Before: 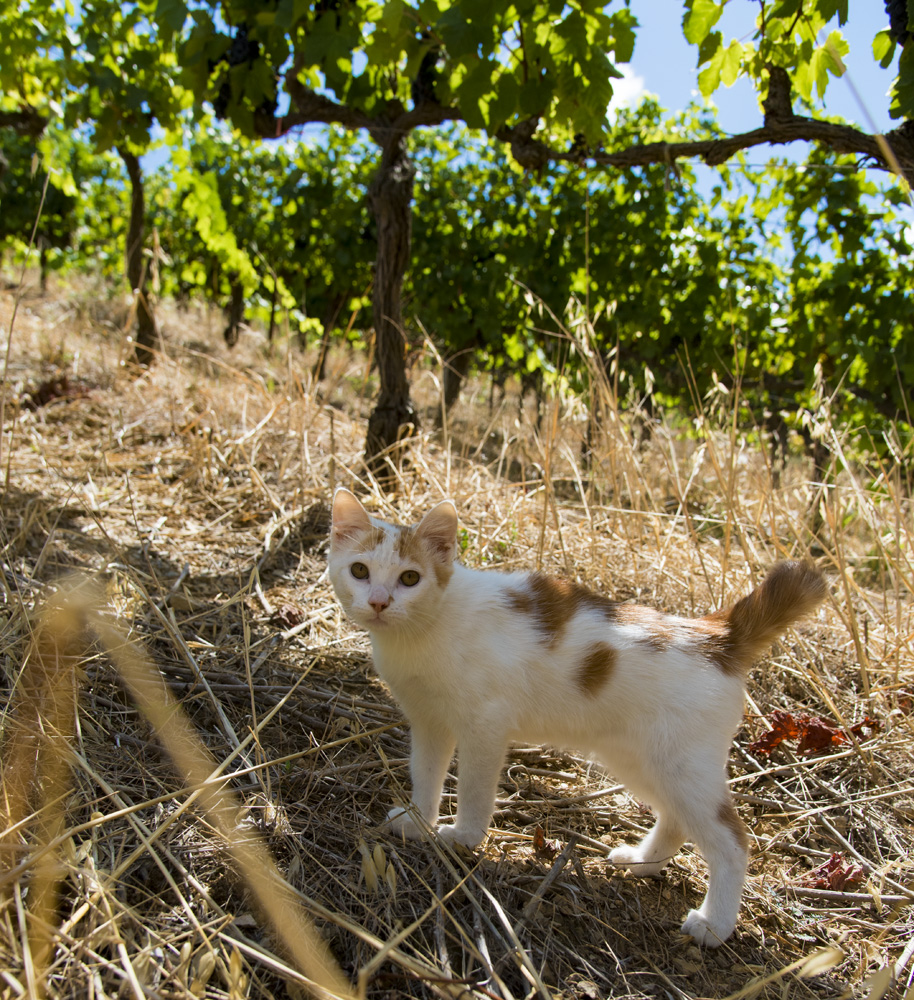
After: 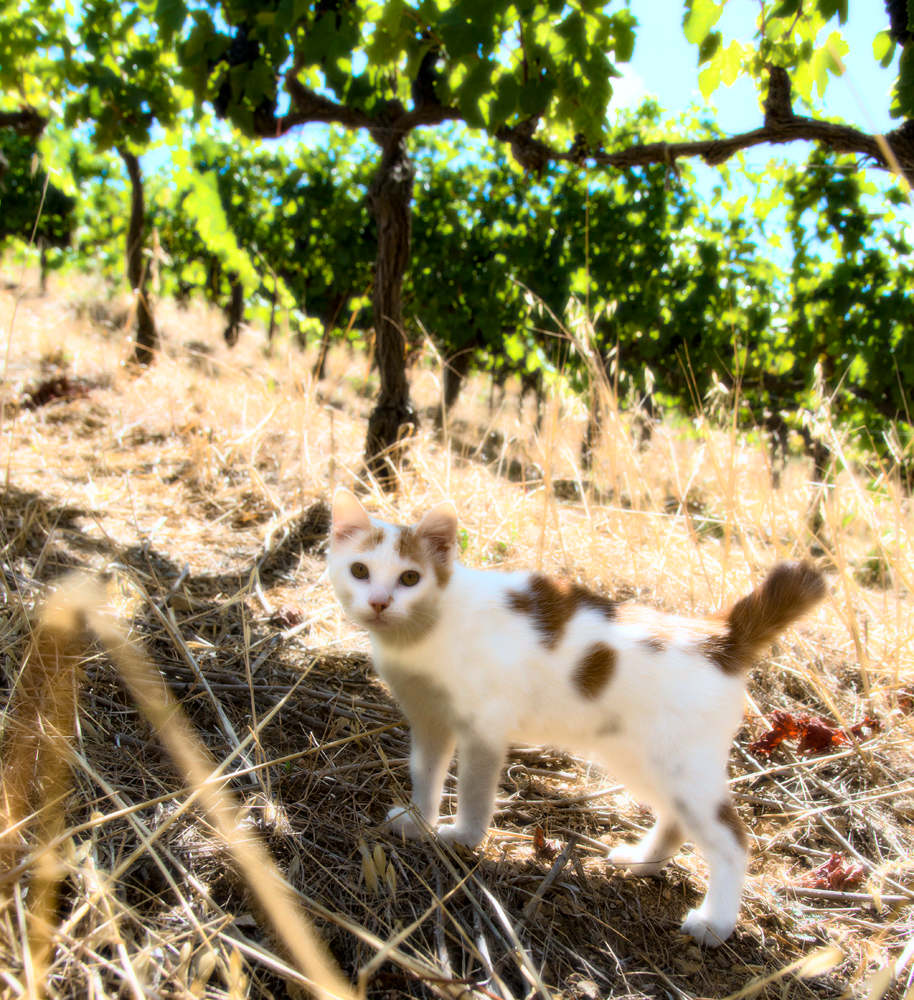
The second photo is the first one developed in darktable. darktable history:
white balance: red 0.983, blue 1.036
bloom: size 0%, threshold 54.82%, strength 8.31%
